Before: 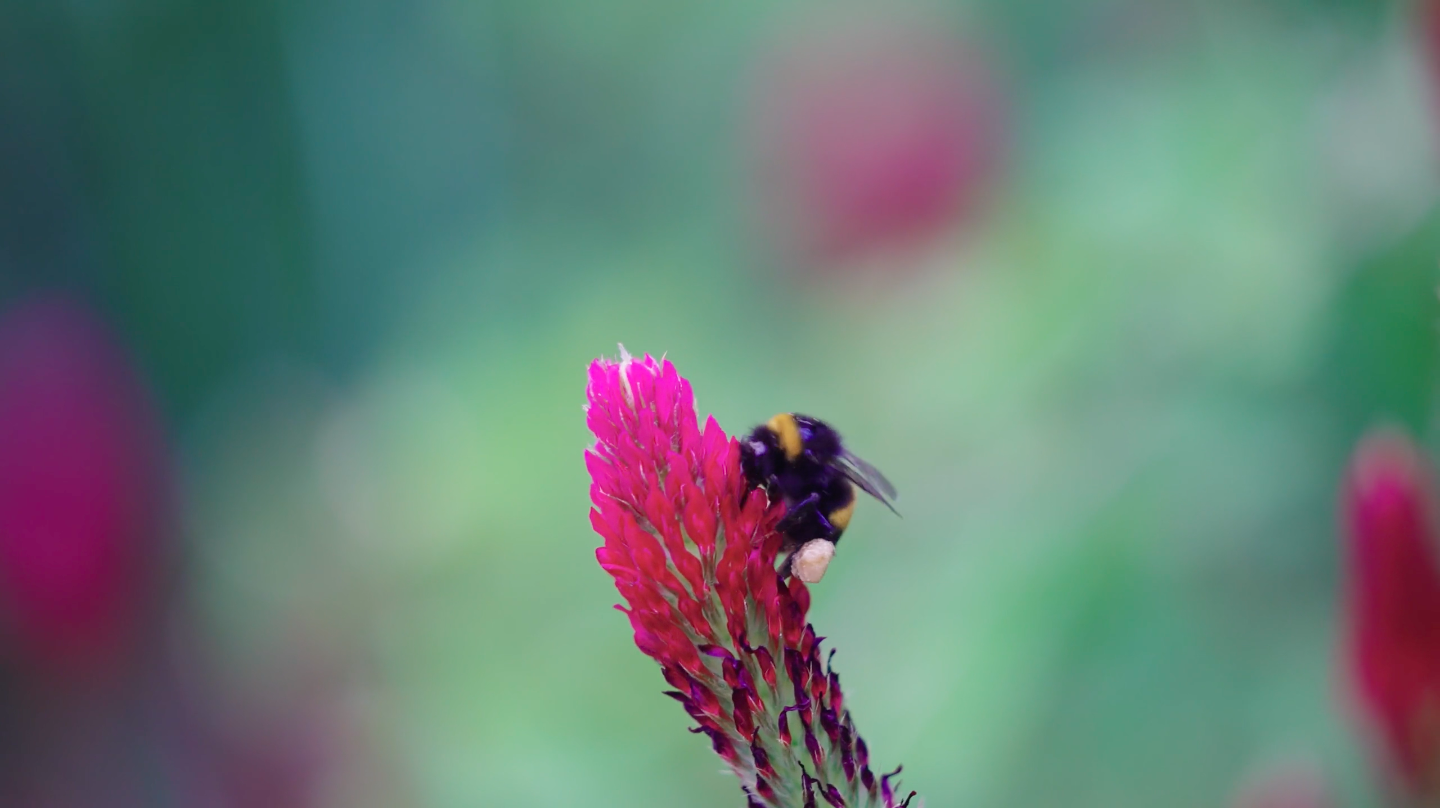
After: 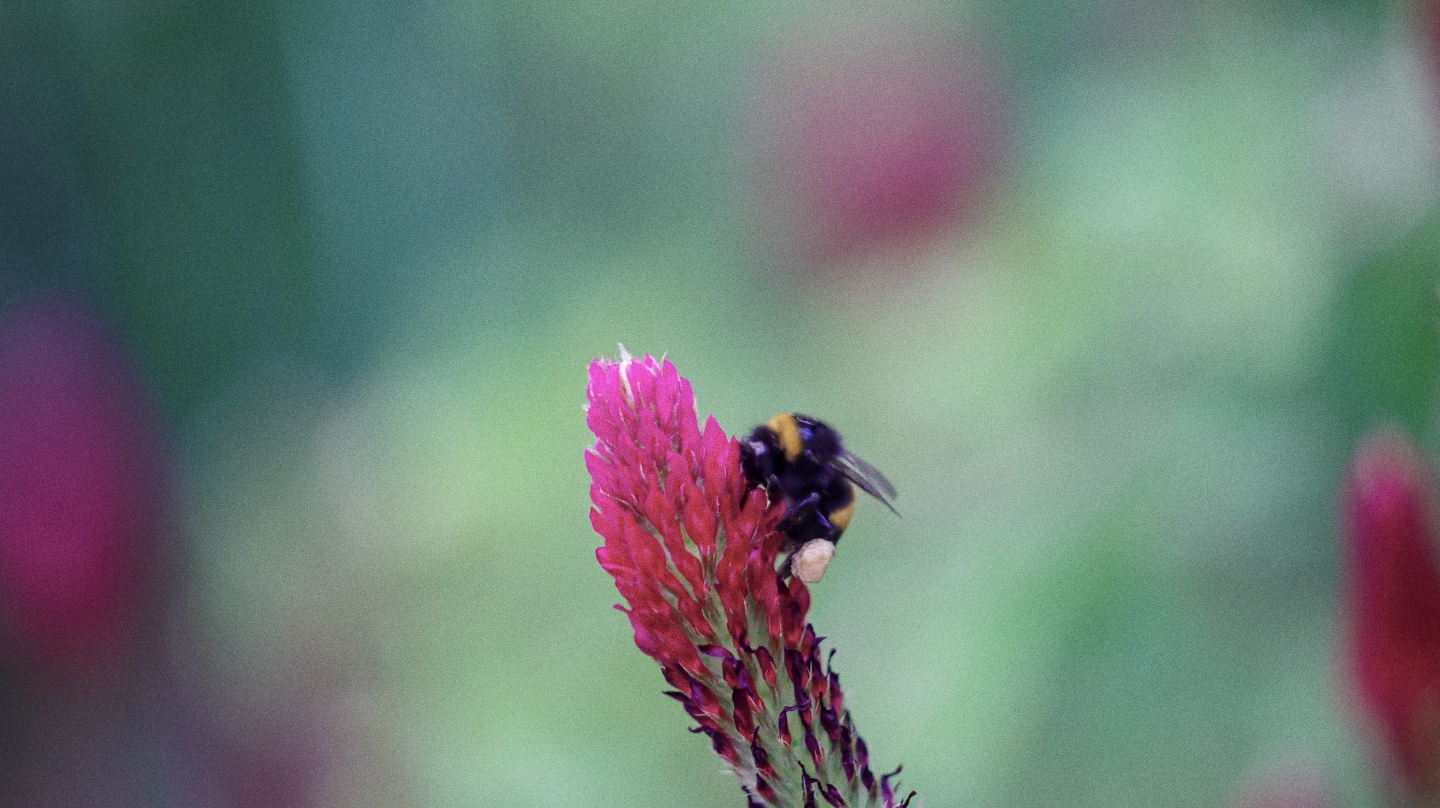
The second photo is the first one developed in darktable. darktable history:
grain: on, module defaults
local contrast: on, module defaults
